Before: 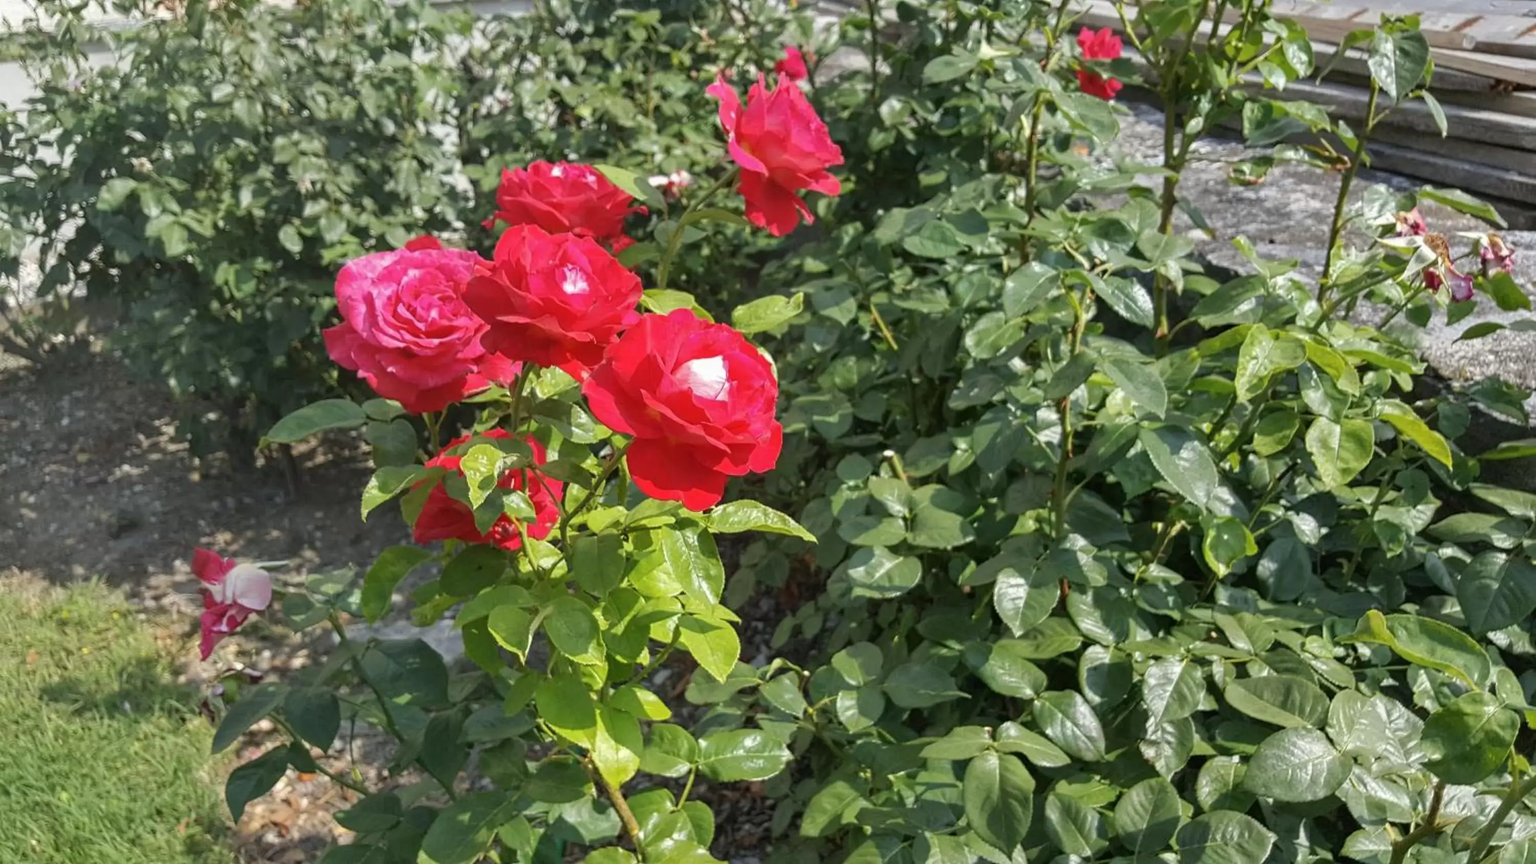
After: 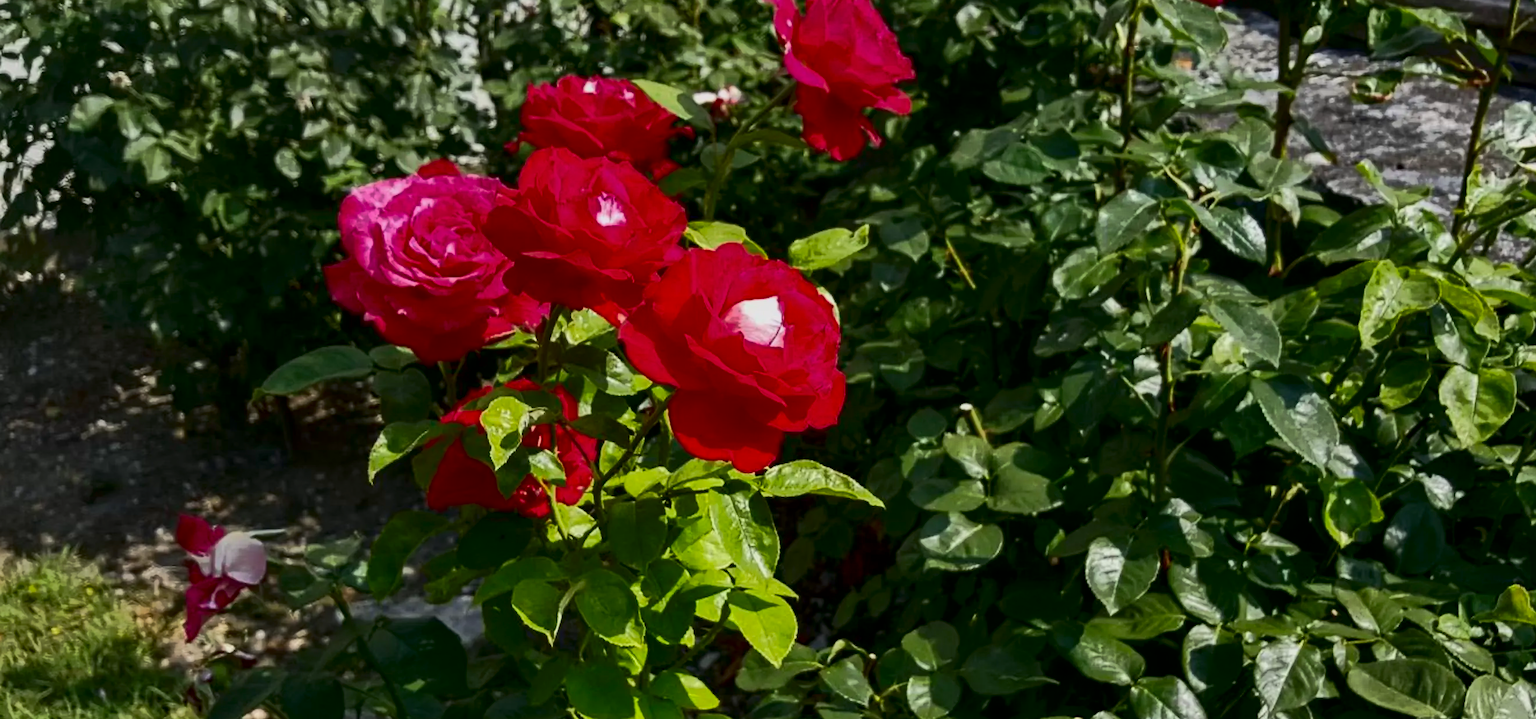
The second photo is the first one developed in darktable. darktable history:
exposure: black level correction 0.011, exposure -0.481 EV, compensate highlight preservation false
tone curve: curves: ch0 [(0, 0) (0.003, 0.003) (0.011, 0.011) (0.025, 0.024) (0.044, 0.044) (0.069, 0.068) (0.1, 0.098) (0.136, 0.133) (0.177, 0.174) (0.224, 0.22) (0.277, 0.272) (0.335, 0.329) (0.399, 0.392) (0.468, 0.46) (0.543, 0.607) (0.623, 0.676) (0.709, 0.75) (0.801, 0.828) (0.898, 0.912) (1, 1)], color space Lab, linked channels, preserve colors none
contrast brightness saturation: contrast 0.218, brightness -0.184, saturation 0.237
crop and rotate: left 2.41%, top 11.01%, right 9.385%, bottom 15.587%
